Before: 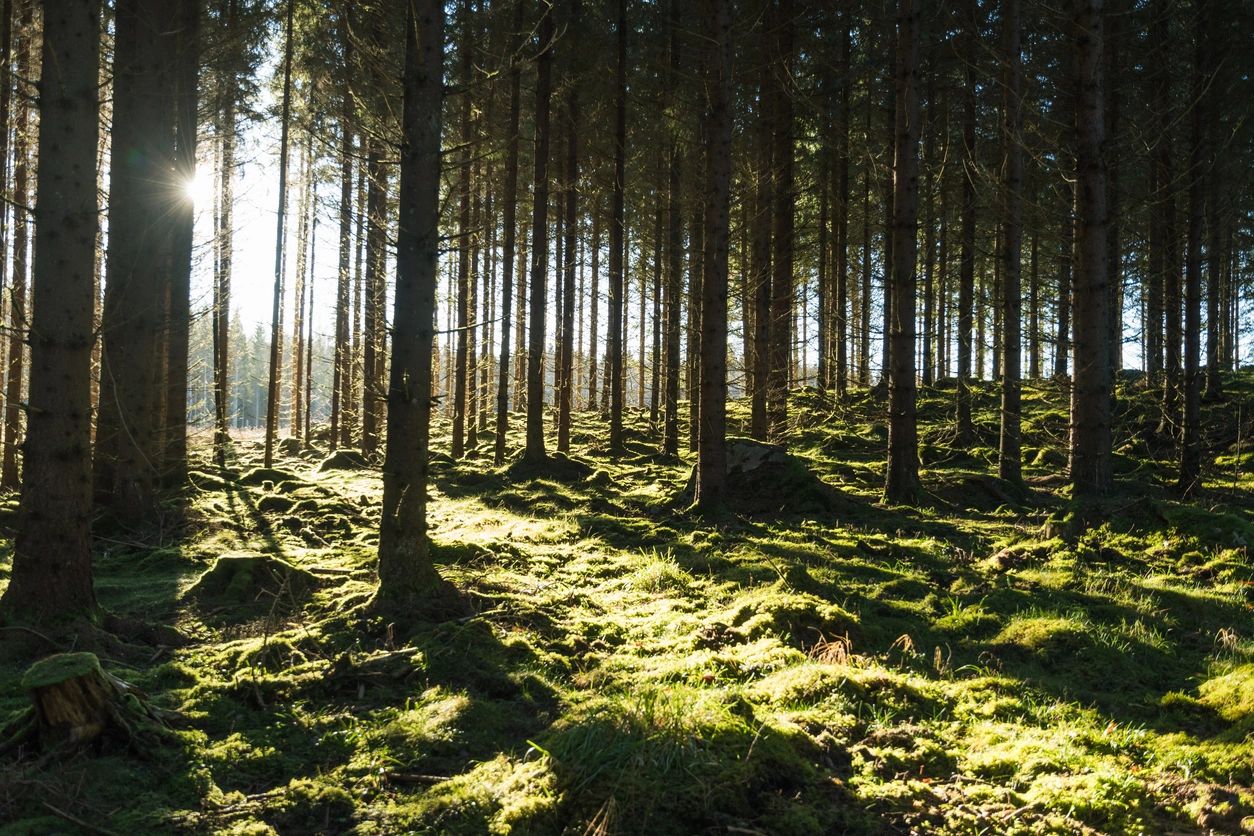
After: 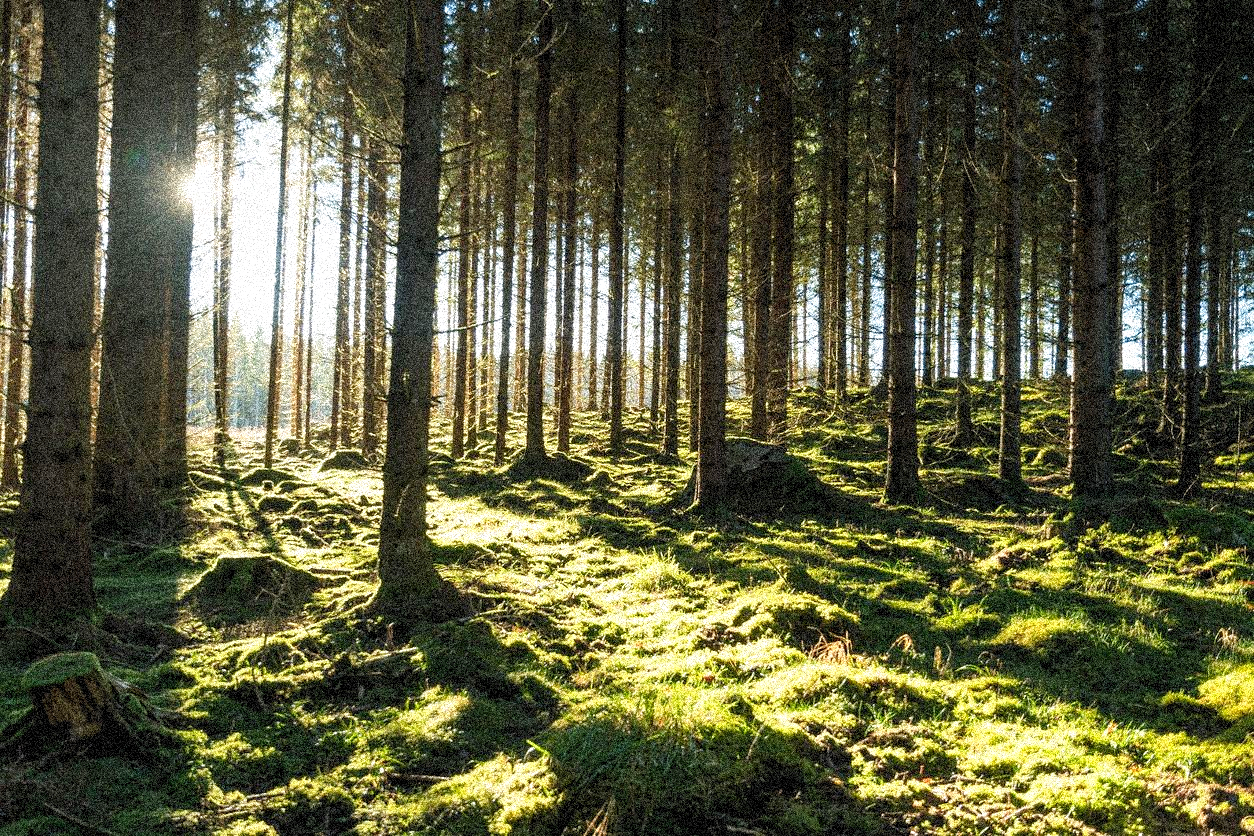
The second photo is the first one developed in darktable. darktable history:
grain: coarseness 3.75 ISO, strength 100%, mid-tones bias 0%
levels: black 3.83%, white 90.64%, levels [0.044, 0.416, 0.908]
